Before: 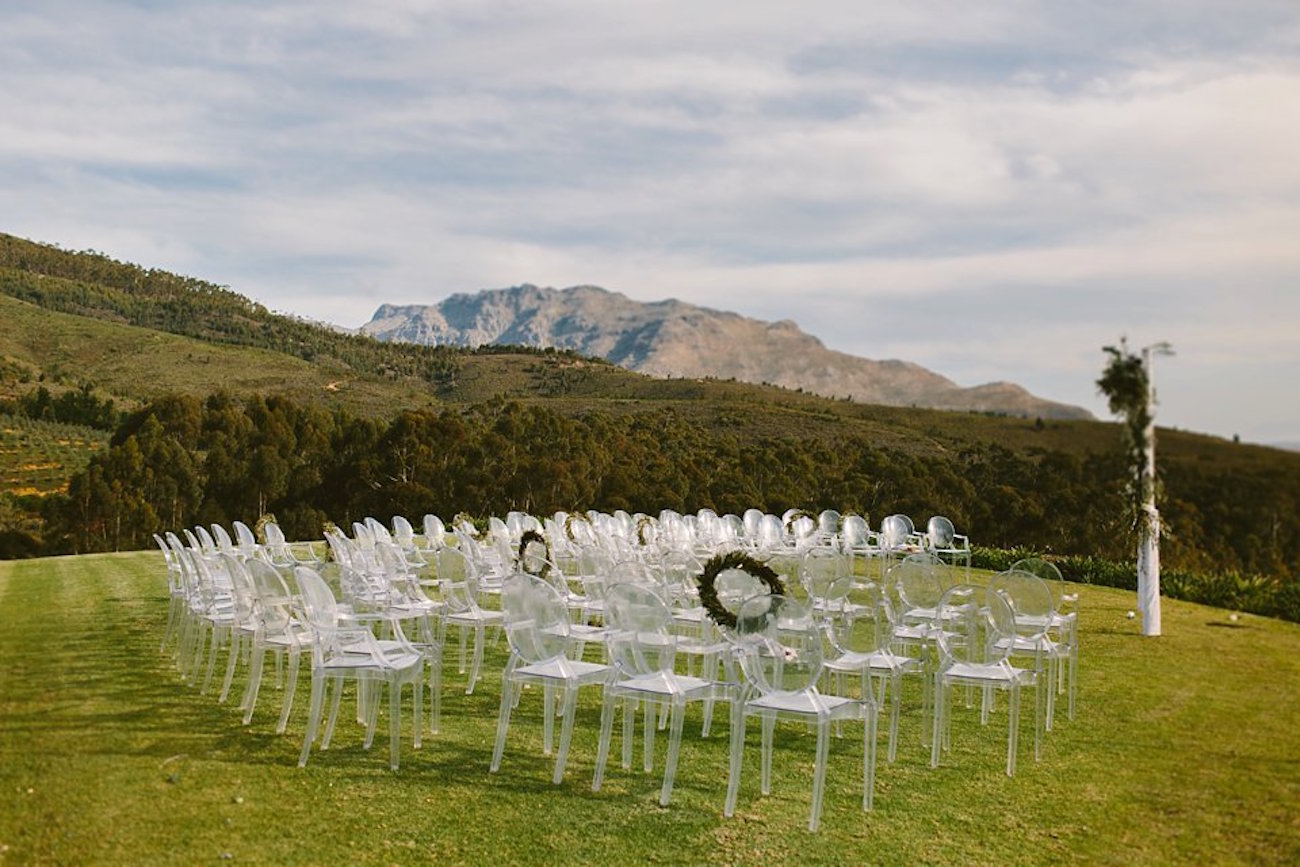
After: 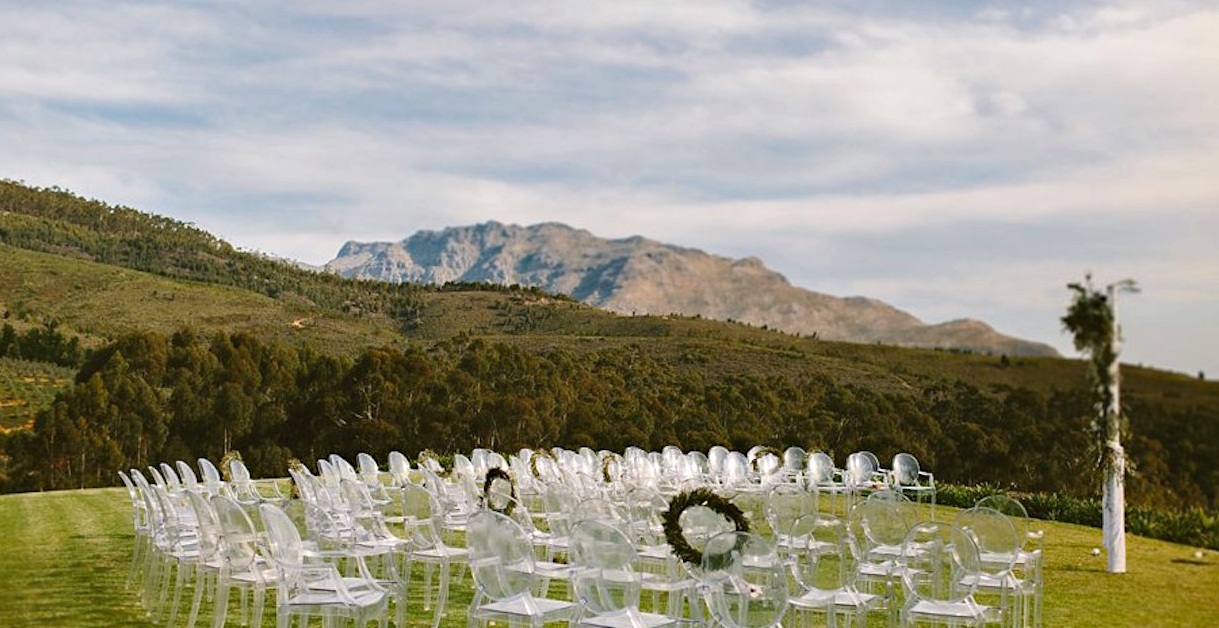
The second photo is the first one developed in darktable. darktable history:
crop: left 2.737%, top 7.287%, right 3.421%, bottom 20.179%
exposure: exposure 0.128 EV, compensate highlight preservation false
haze removal: compatibility mode true, adaptive false
